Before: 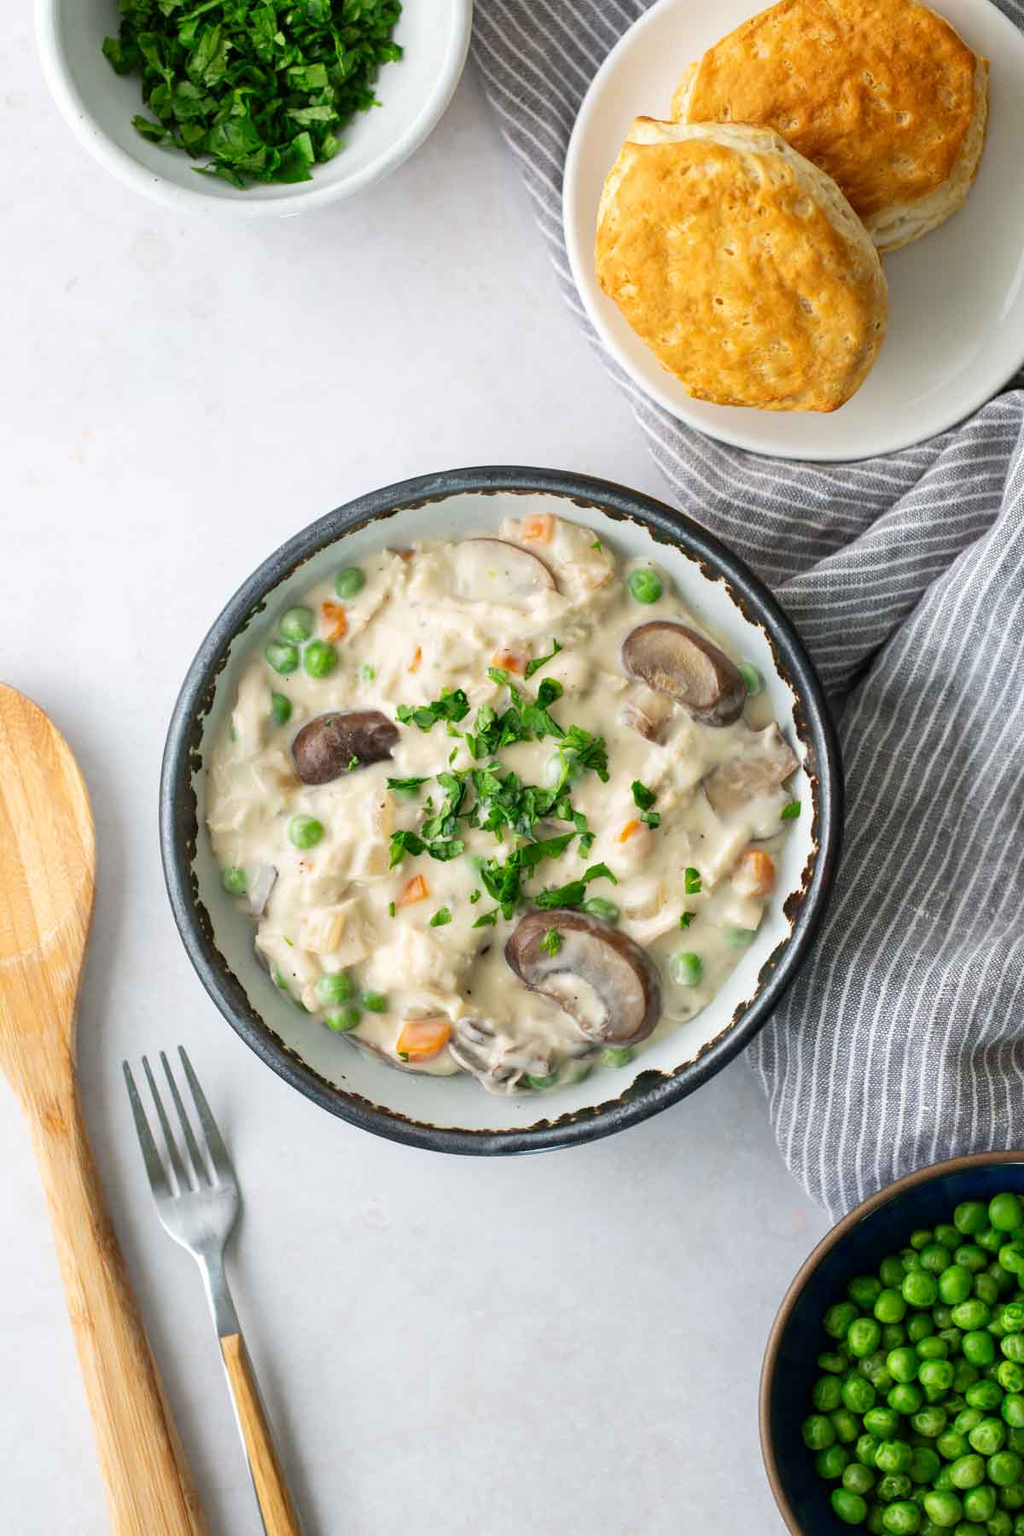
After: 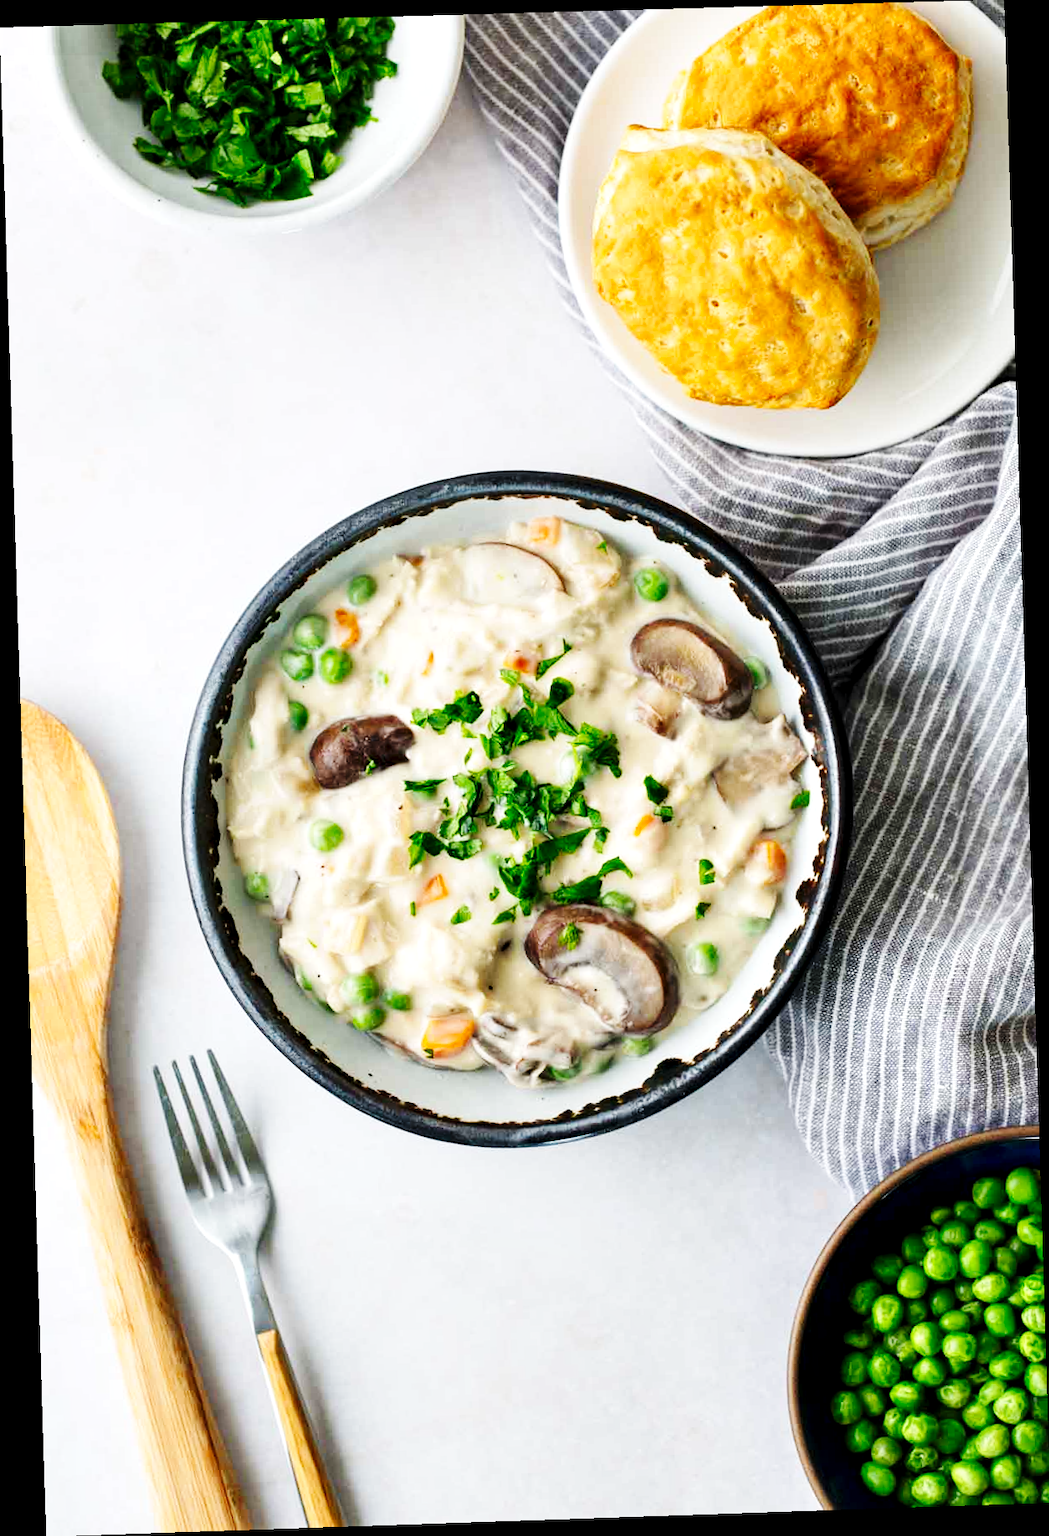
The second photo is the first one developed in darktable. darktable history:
base curve: curves: ch0 [(0, 0) (0.032, 0.025) (0.121, 0.166) (0.206, 0.329) (0.605, 0.79) (1, 1)], preserve colors none
rotate and perspective: rotation -1.77°, lens shift (horizontal) 0.004, automatic cropping off
contrast equalizer: octaves 7, y [[0.6 ×6], [0.55 ×6], [0 ×6], [0 ×6], [0 ×6]], mix 0.53
